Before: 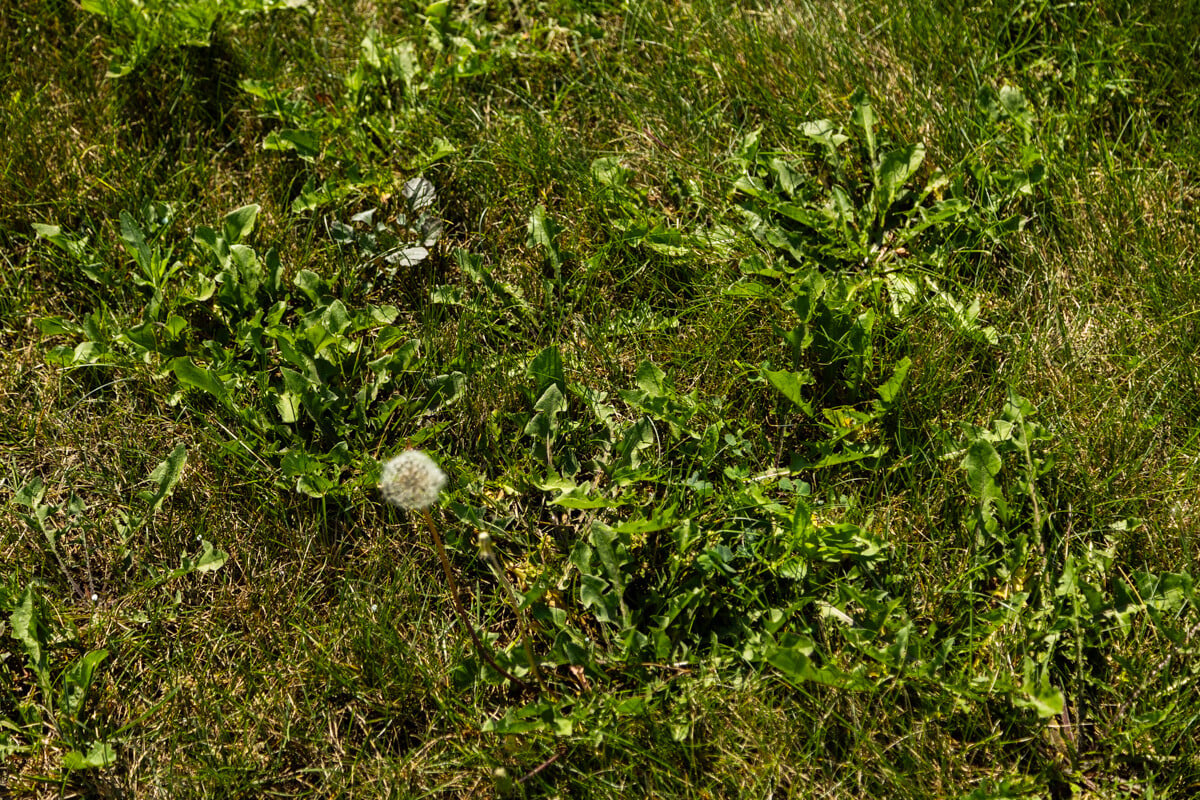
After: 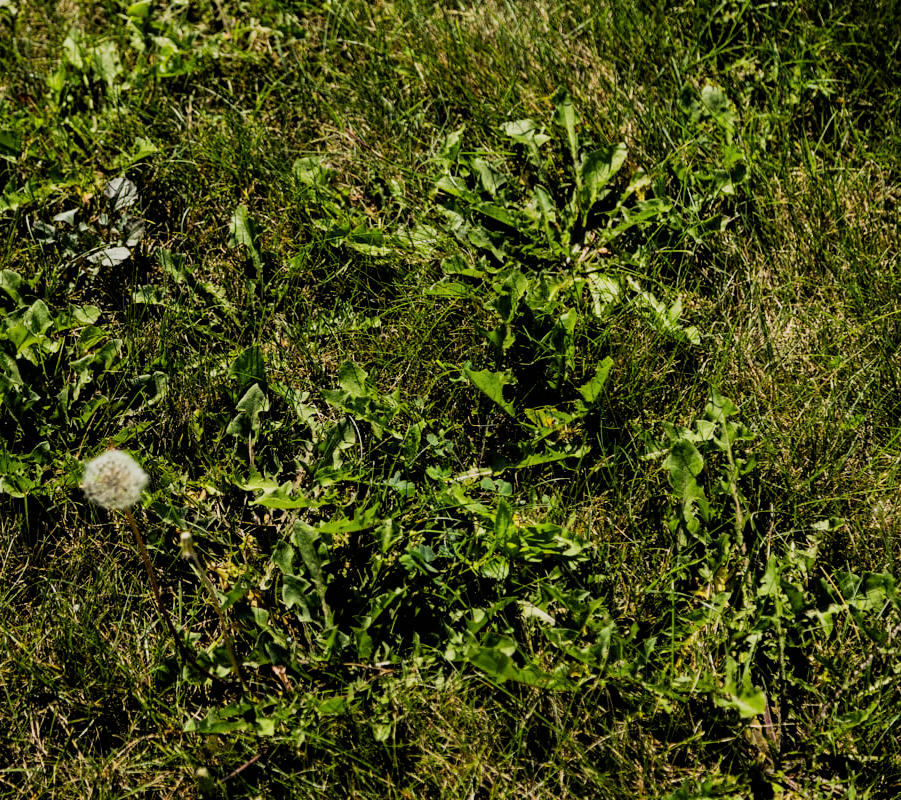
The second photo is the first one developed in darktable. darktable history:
filmic rgb: black relative exposure -5.04 EV, white relative exposure 3.96 EV, hardness 2.89, contrast 1.199, highlights saturation mix -31.49%
crop and rotate: left 24.884%
